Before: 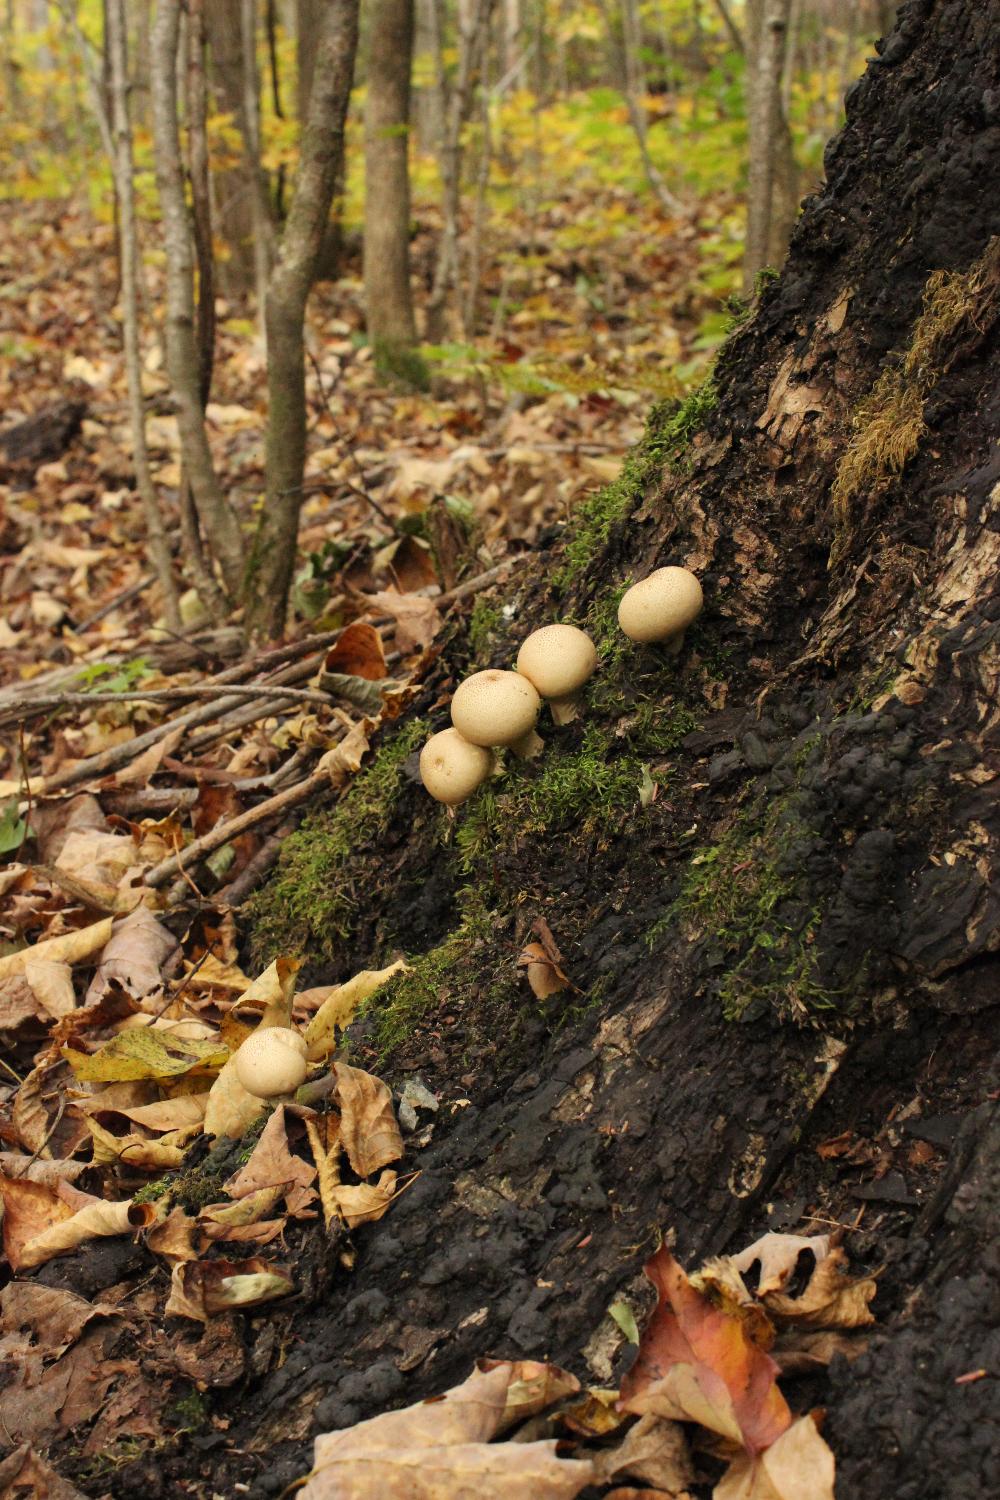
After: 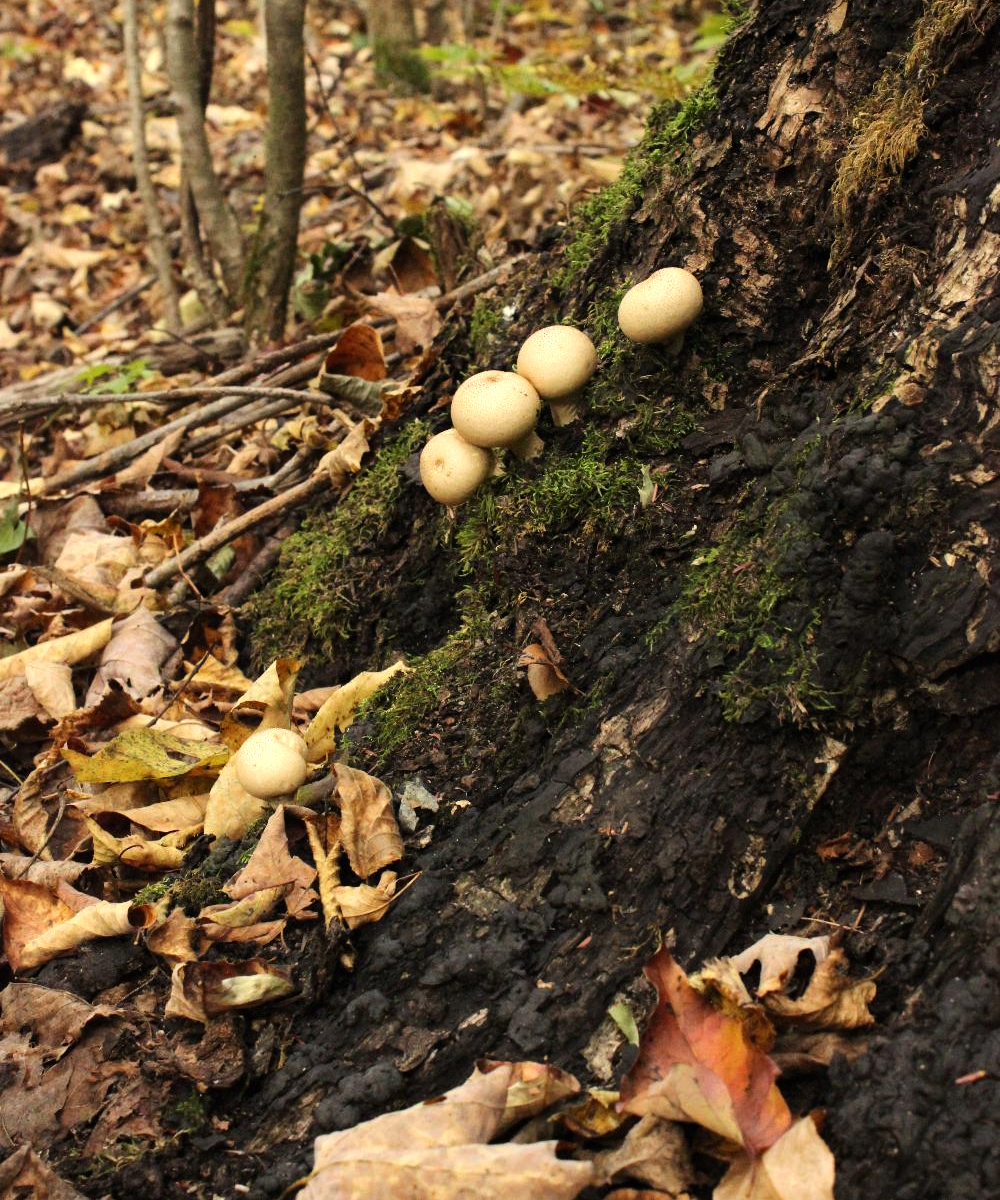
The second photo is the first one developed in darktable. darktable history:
tone equalizer: -8 EV -0.417 EV, -7 EV -0.389 EV, -6 EV -0.333 EV, -5 EV -0.222 EV, -3 EV 0.222 EV, -2 EV 0.333 EV, -1 EV 0.389 EV, +0 EV 0.417 EV, edges refinement/feathering 500, mask exposure compensation -1.25 EV, preserve details no
crop and rotate: top 19.998%
